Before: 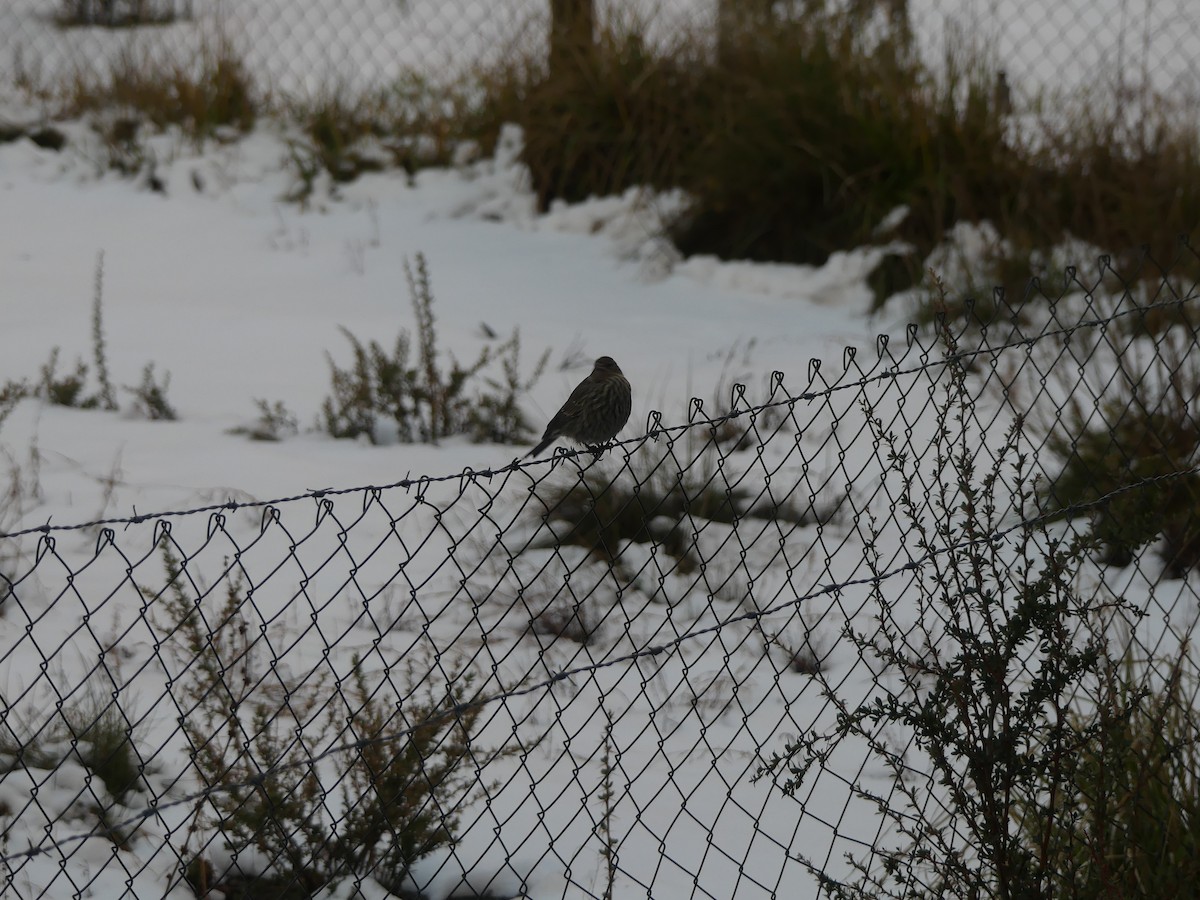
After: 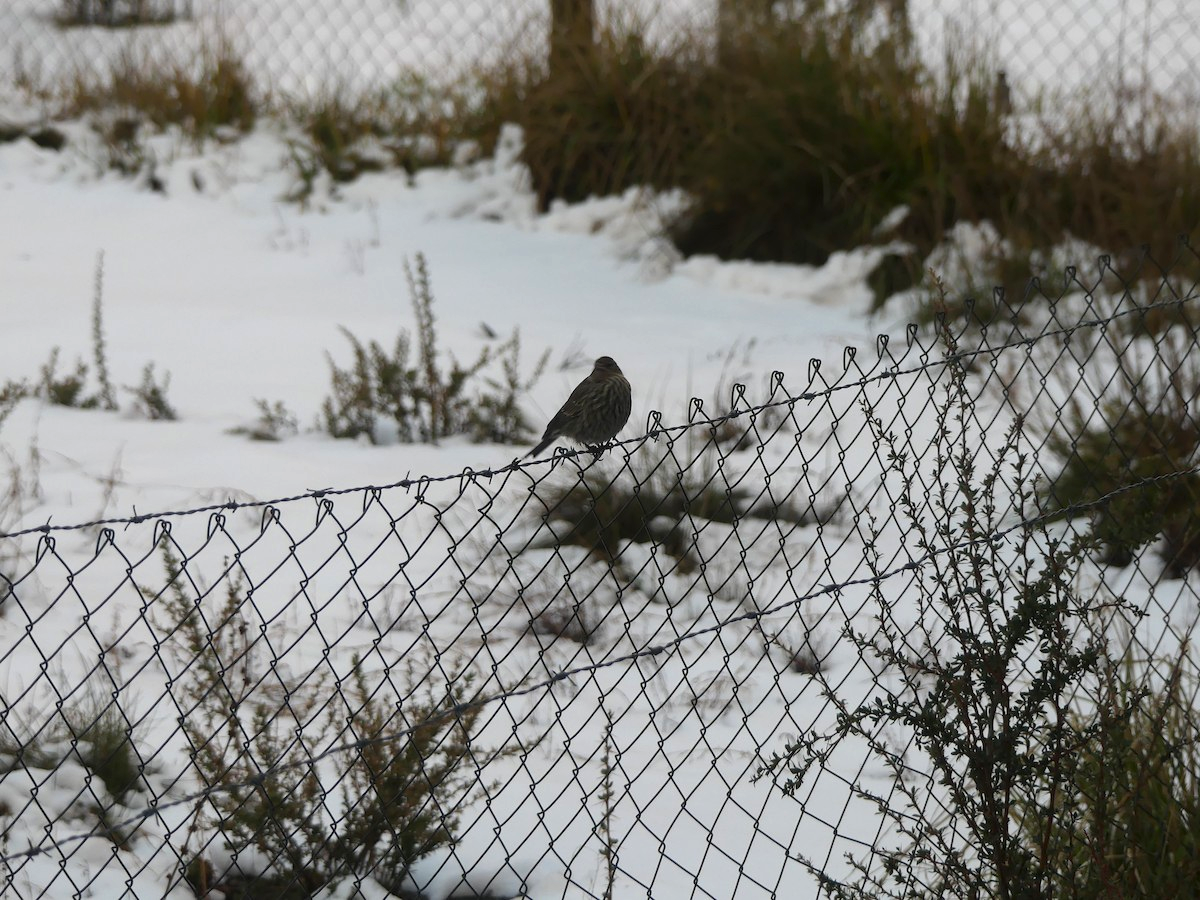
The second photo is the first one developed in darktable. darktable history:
exposure: exposure 0.771 EV, compensate highlight preservation false
